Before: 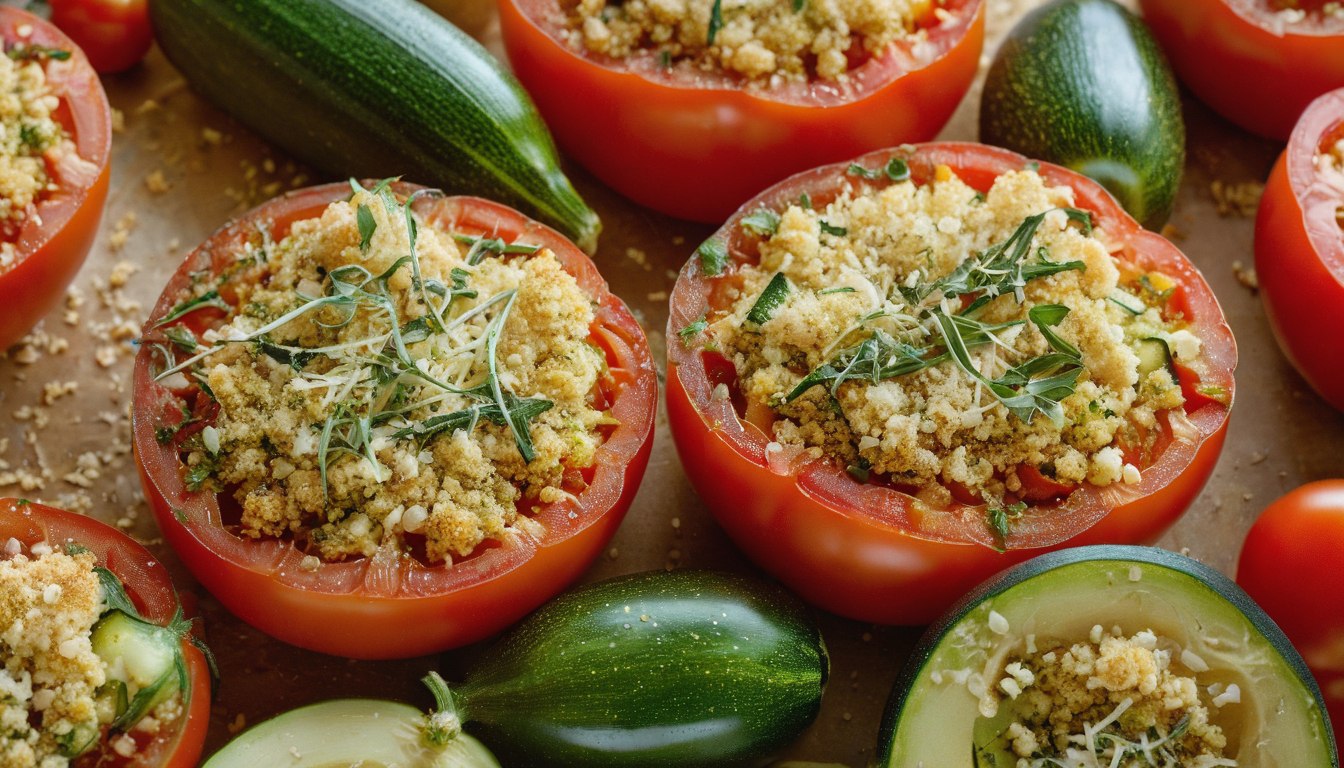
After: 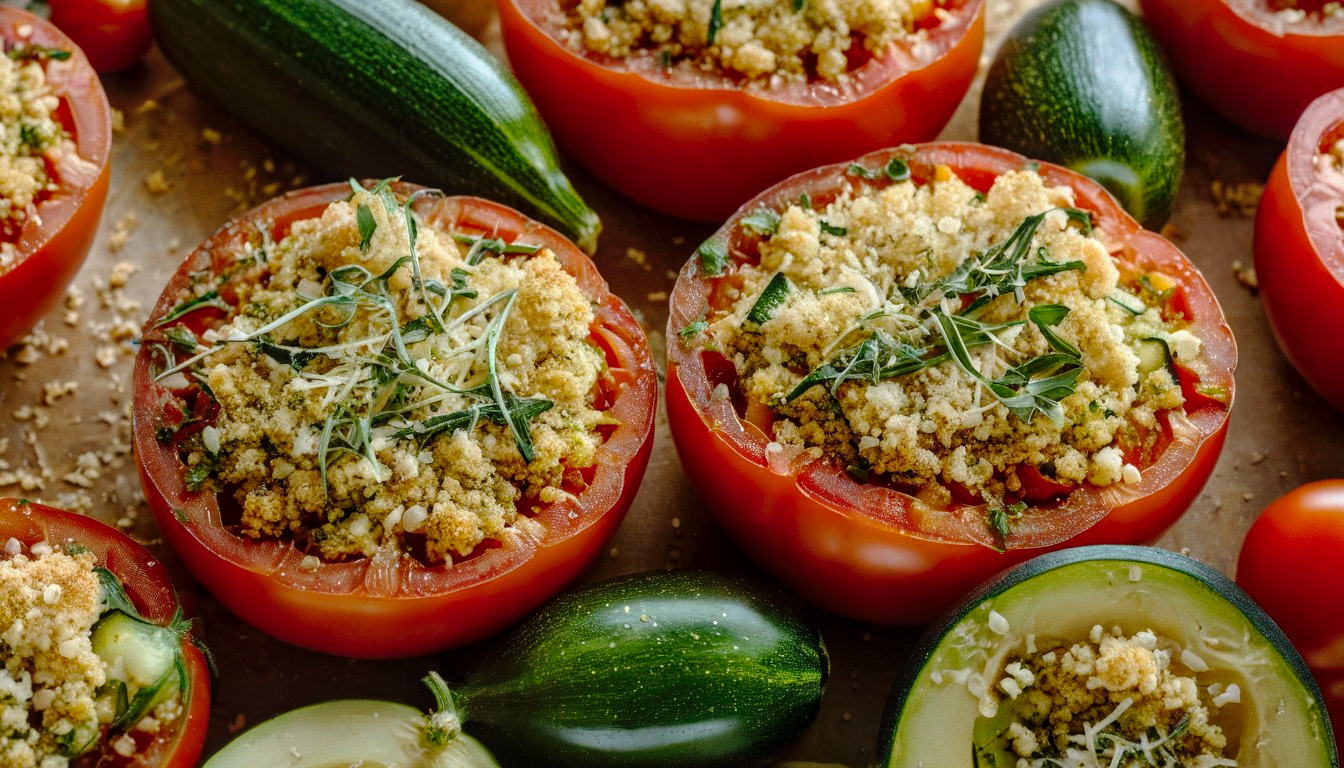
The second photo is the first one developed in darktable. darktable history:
tone curve: curves: ch0 [(0, 0) (0.003, 0.015) (0.011, 0.019) (0.025, 0.027) (0.044, 0.041) (0.069, 0.055) (0.1, 0.079) (0.136, 0.099) (0.177, 0.149) (0.224, 0.216) (0.277, 0.292) (0.335, 0.383) (0.399, 0.474) (0.468, 0.556) (0.543, 0.632) (0.623, 0.711) (0.709, 0.789) (0.801, 0.871) (0.898, 0.944) (1, 1)], preserve colors none
local contrast: on, module defaults
base curve: curves: ch0 [(0, 0) (0.595, 0.418) (1, 1)], preserve colors none
